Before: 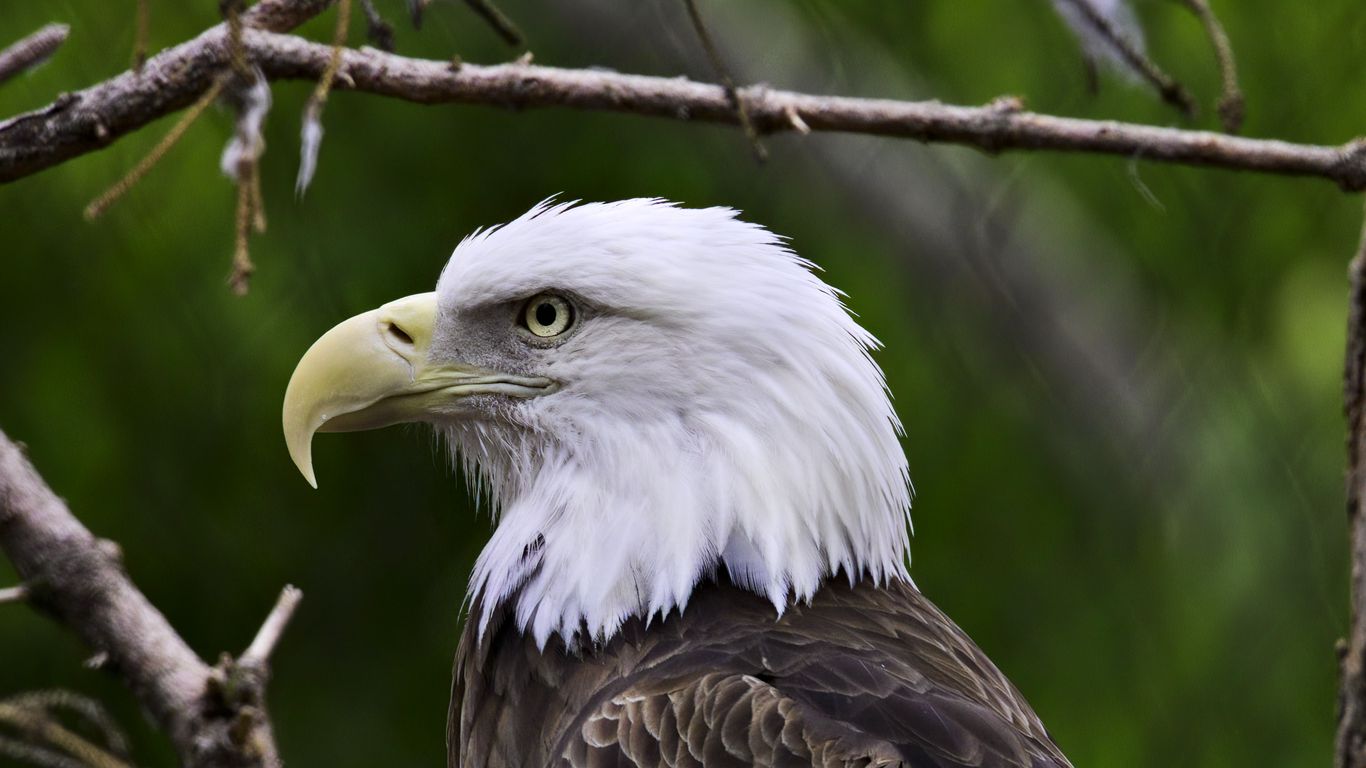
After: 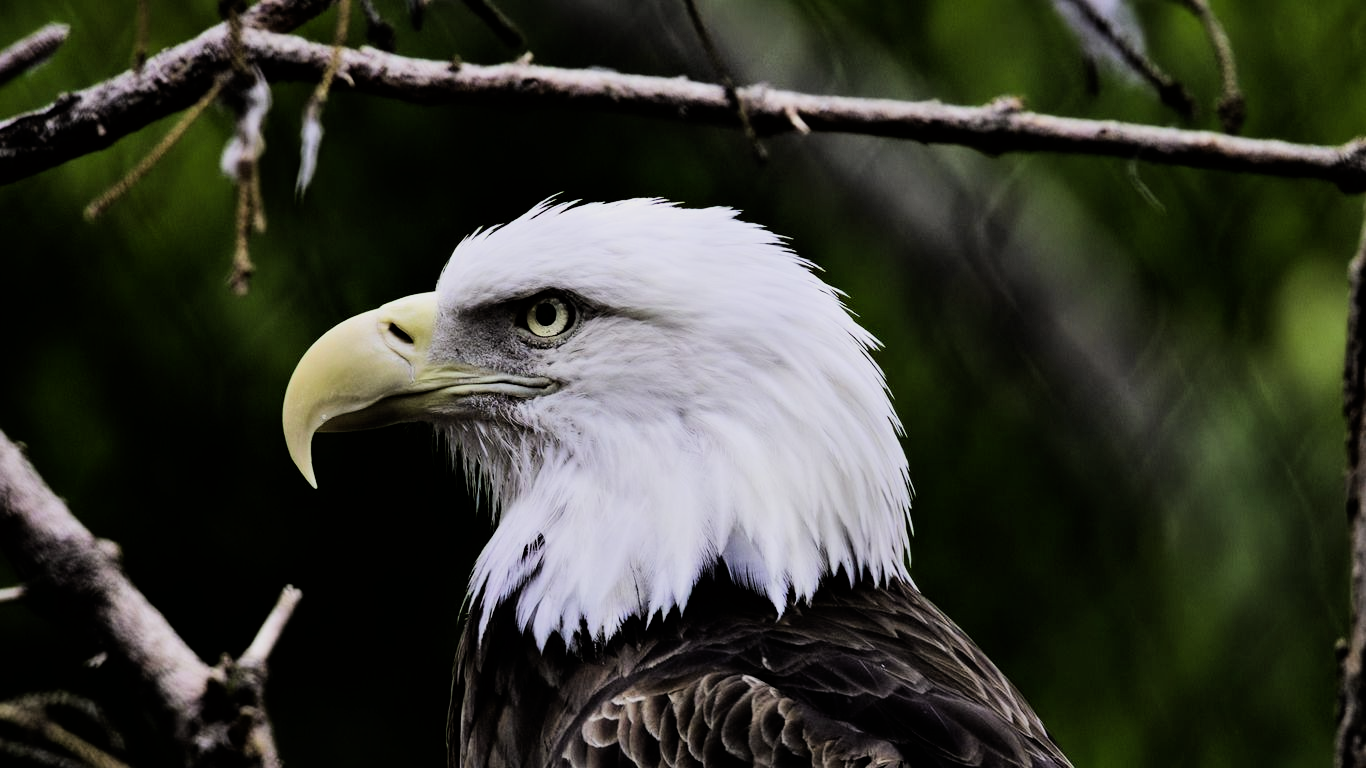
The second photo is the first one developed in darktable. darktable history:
filmic rgb: black relative exposure -5.13 EV, white relative exposure 3.95 EV, threshold 3.05 EV, hardness 2.88, contrast 1.485, enable highlight reconstruction true
